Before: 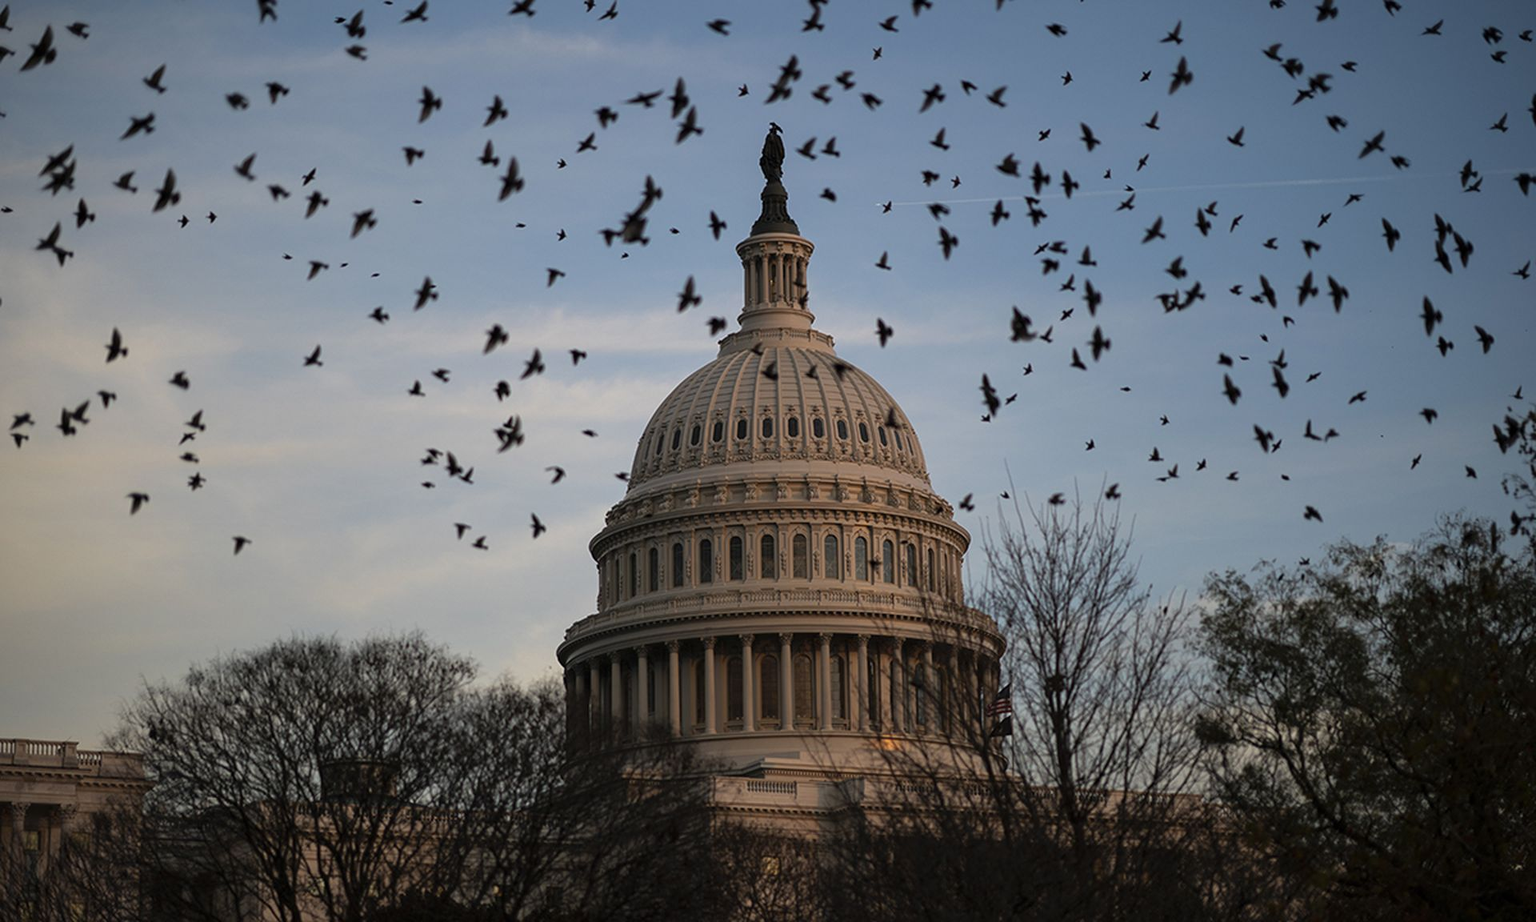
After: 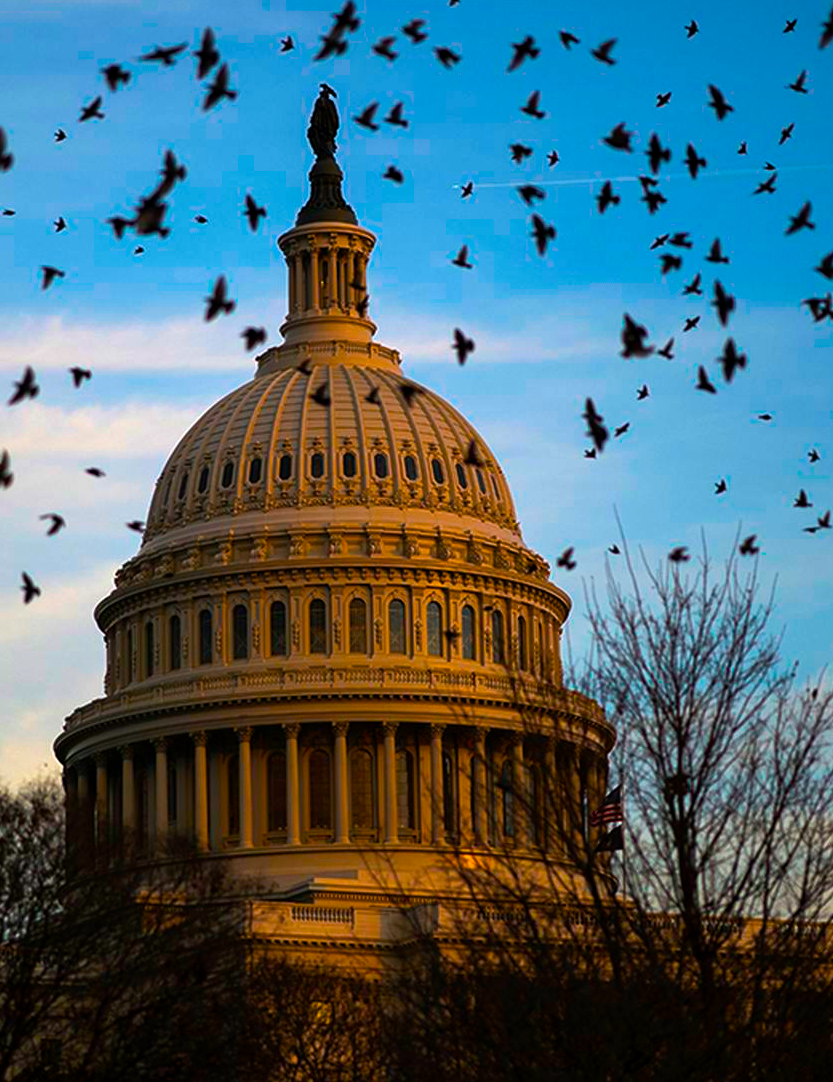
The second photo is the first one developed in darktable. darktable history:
crop: left 33.452%, top 6.025%, right 23.155%
color balance rgb: linear chroma grading › shadows -40%, linear chroma grading › highlights 40%, linear chroma grading › global chroma 45%, linear chroma grading › mid-tones -30%, perceptual saturation grading › global saturation 55%, perceptual saturation grading › highlights -50%, perceptual saturation grading › mid-tones 40%, perceptual saturation grading › shadows 30%, perceptual brilliance grading › global brilliance 20%, perceptual brilliance grading › shadows -40%, global vibrance 35%
